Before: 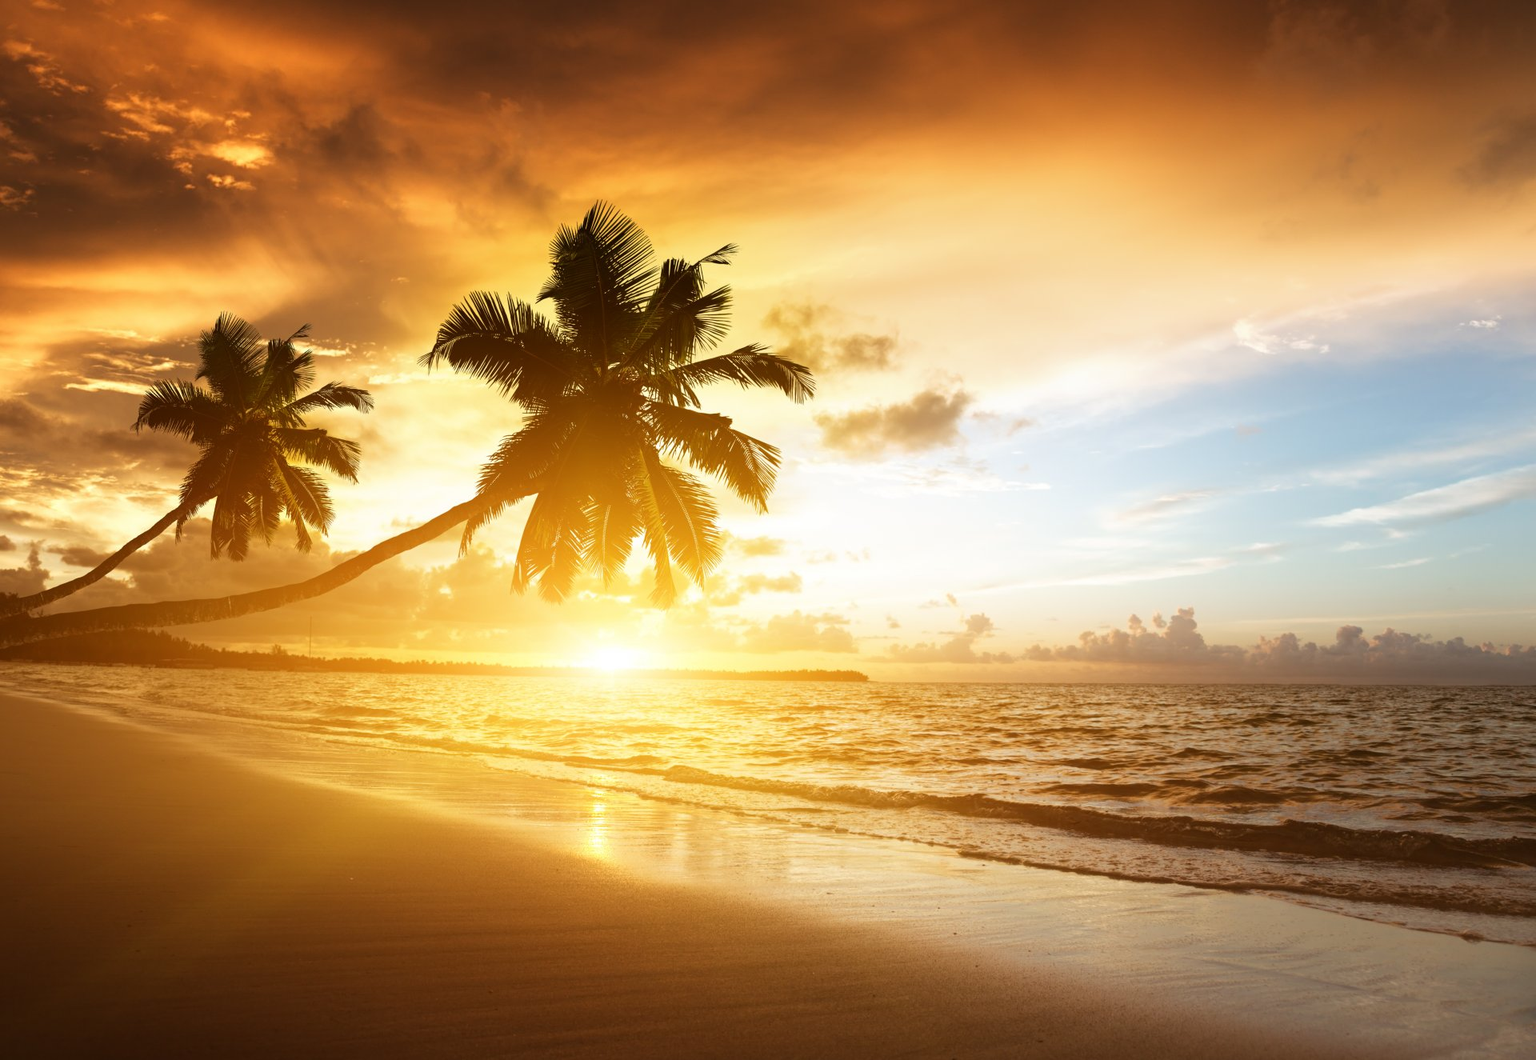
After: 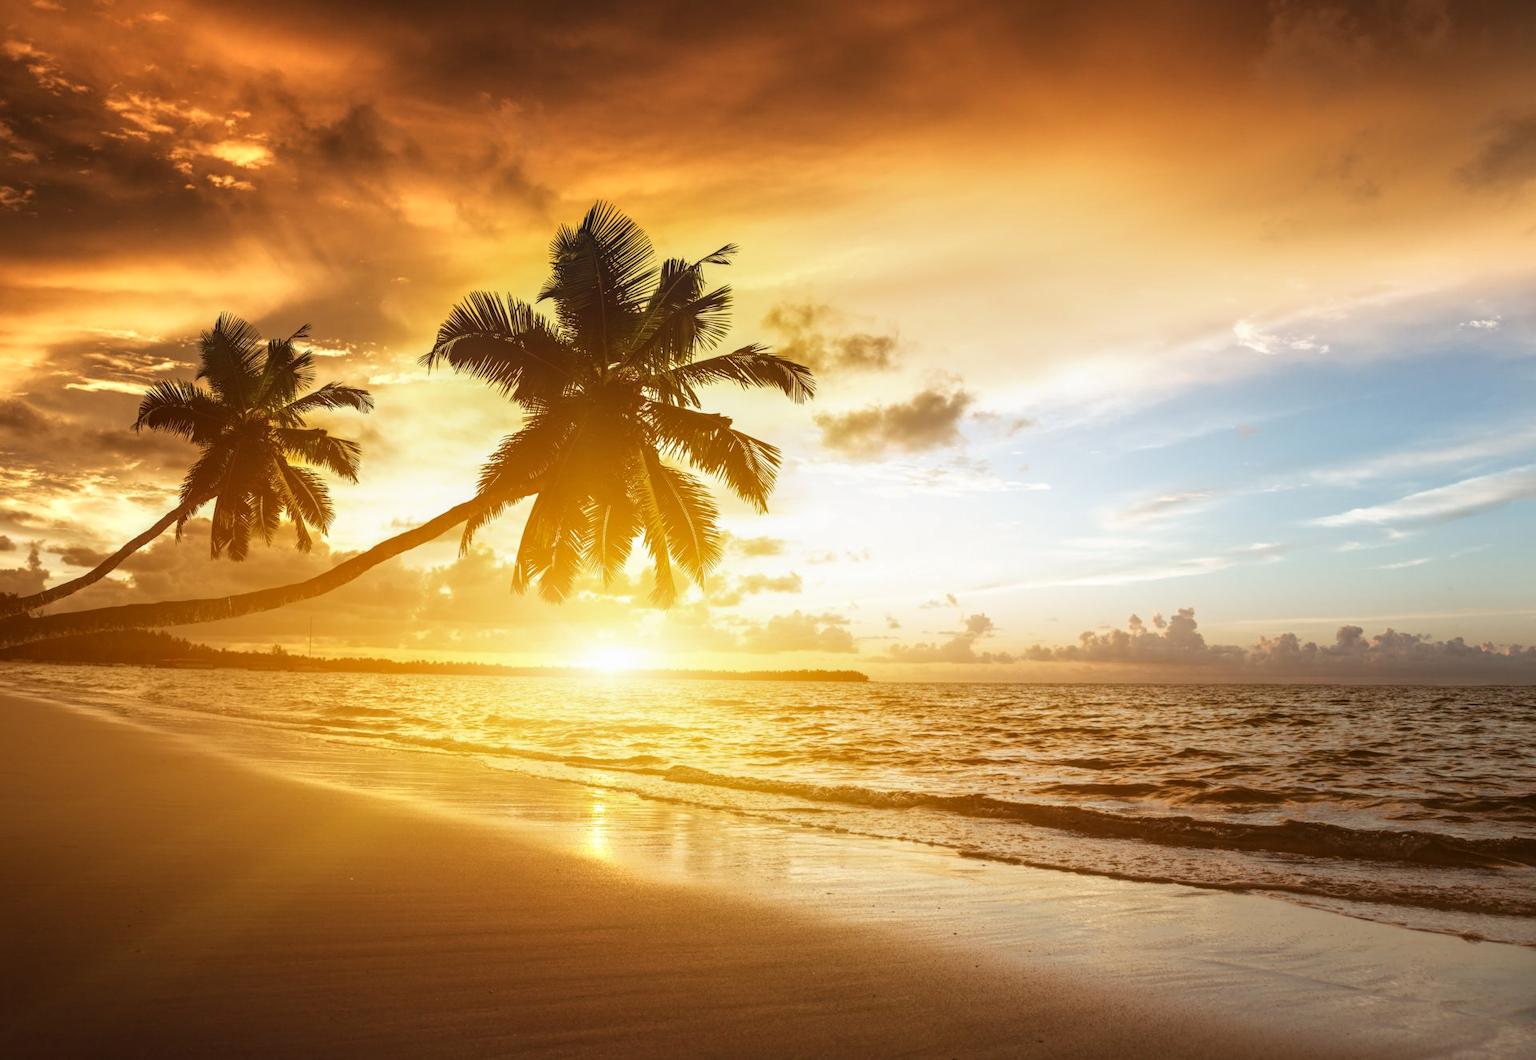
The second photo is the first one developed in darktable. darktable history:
exposure: exposure -0.019 EV, compensate highlight preservation false
local contrast: highlights 5%, shadows 6%, detail 133%
